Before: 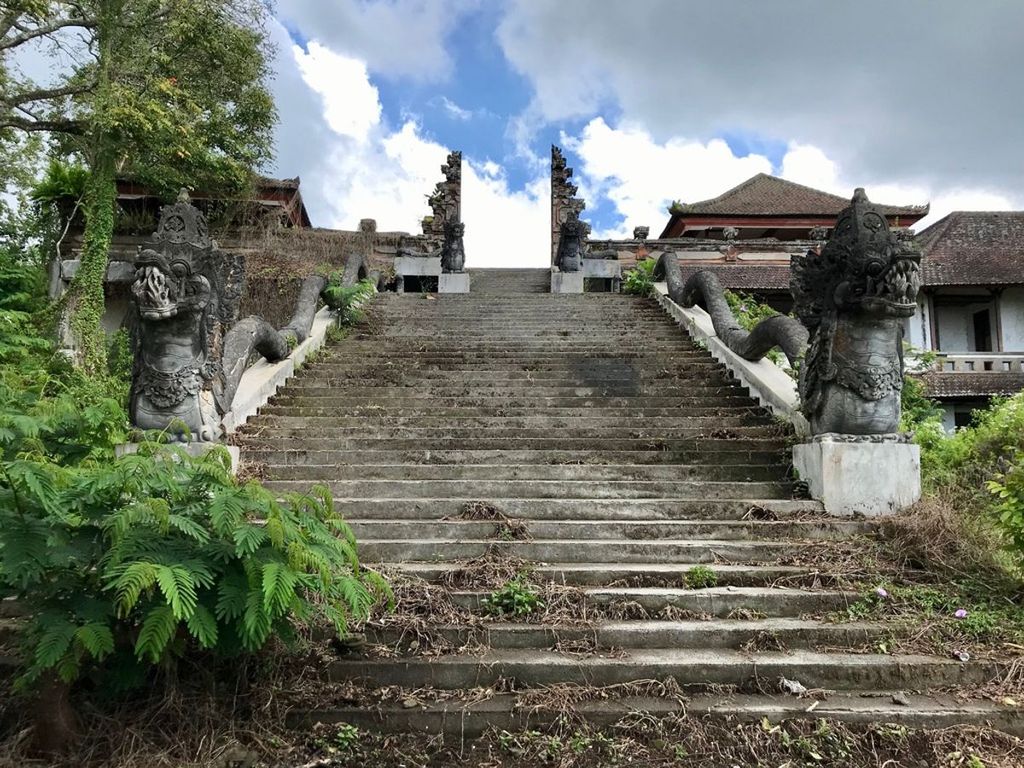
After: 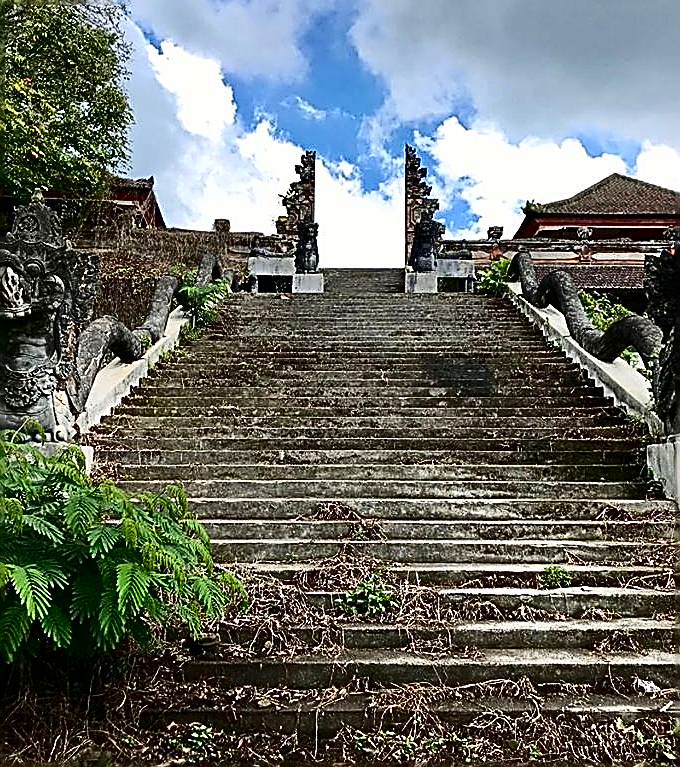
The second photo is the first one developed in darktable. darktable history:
contrast brightness saturation: contrast 0.223, brightness -0.183, saturation 0.244
crop and rotate: left 14.311%, right 19.223%
sharpen: amount 1.998
